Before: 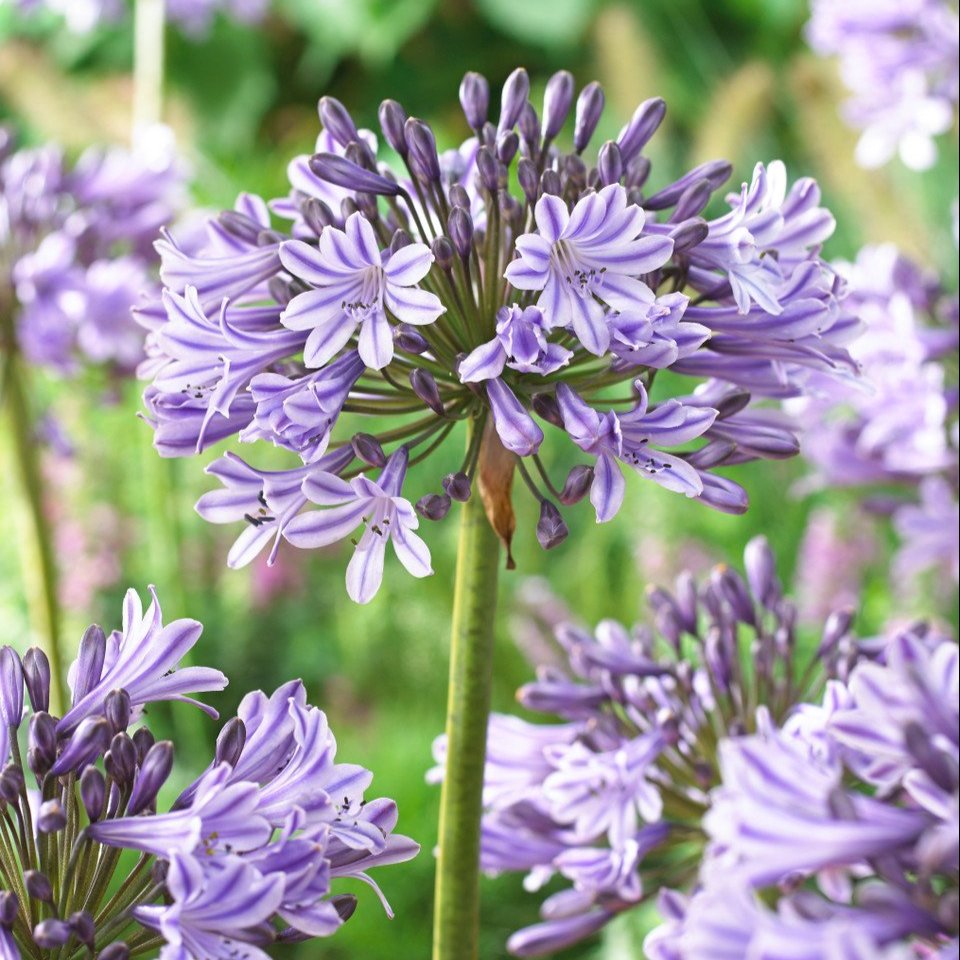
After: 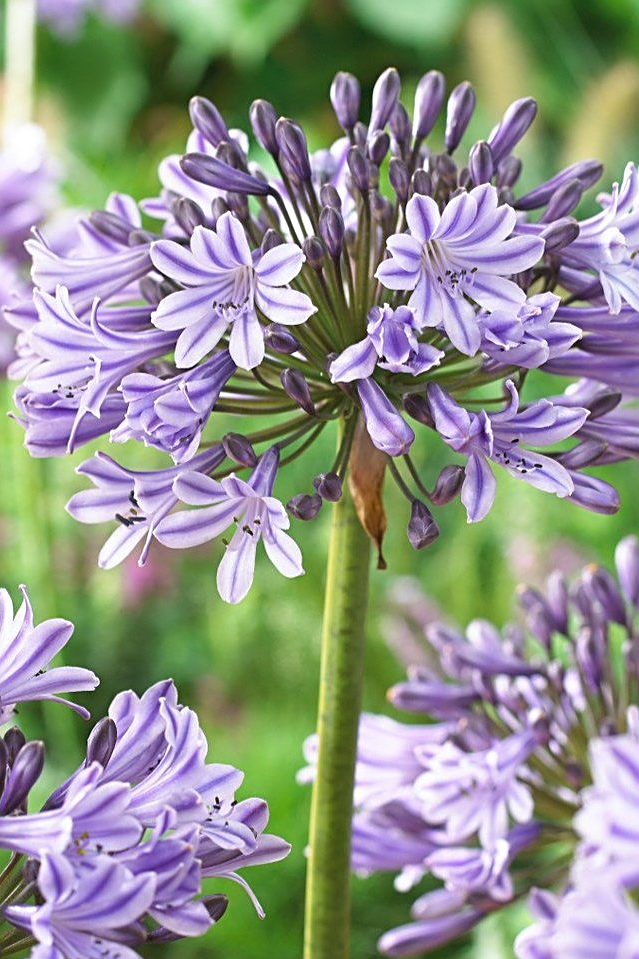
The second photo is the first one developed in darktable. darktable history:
crop and rotate: left 13.466%, right 19.933%
sharpen: on, module defaults
